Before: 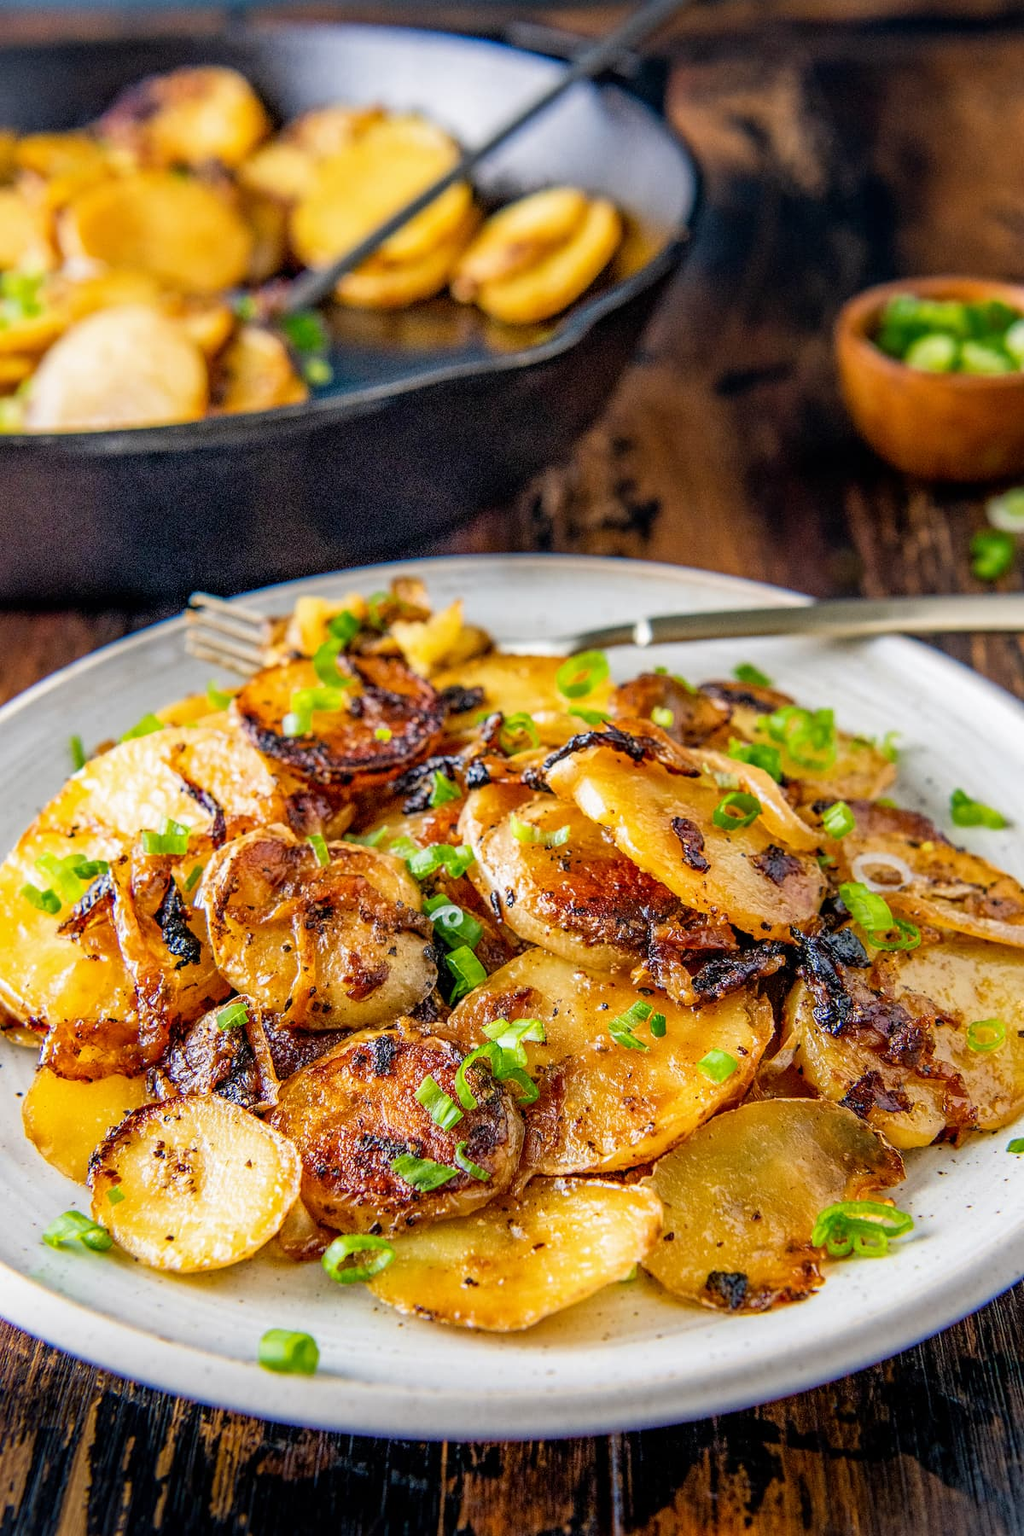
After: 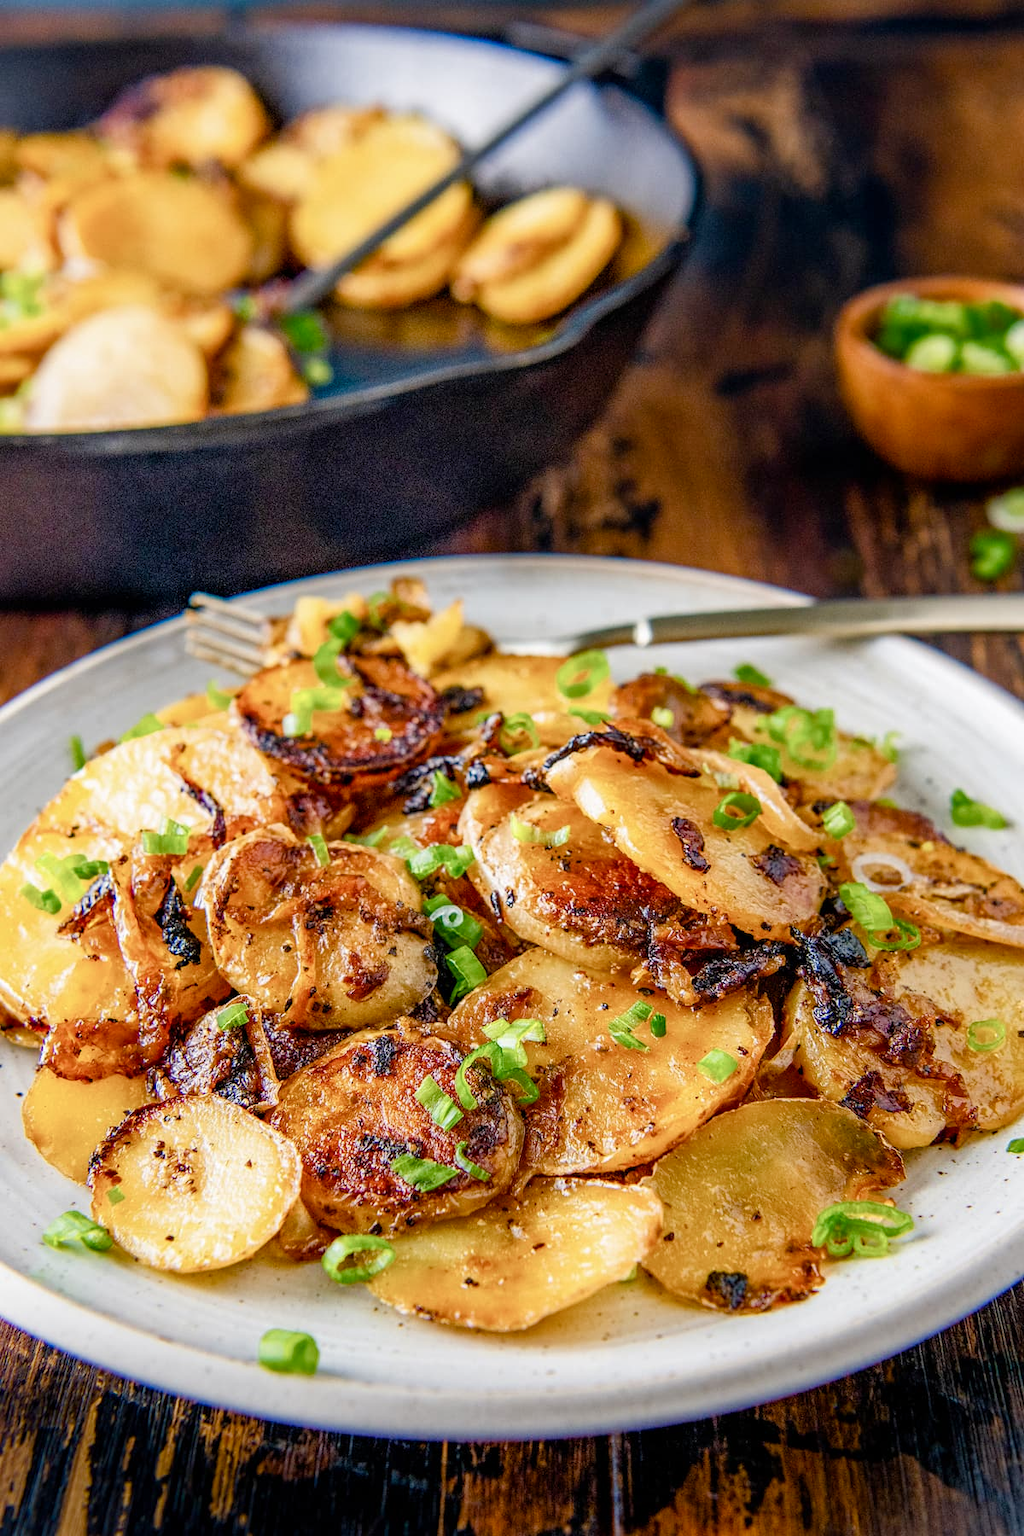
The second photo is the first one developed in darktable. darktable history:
color balance rgb: perceptual saturation grading › global saturation 0.451%, perceptual saturation grading › highlights -32.291%, perceptual saturation grading › mid-tones 5.653%, perceptual saturation grading › shadows 18.956%, global vibrance 30.084%
